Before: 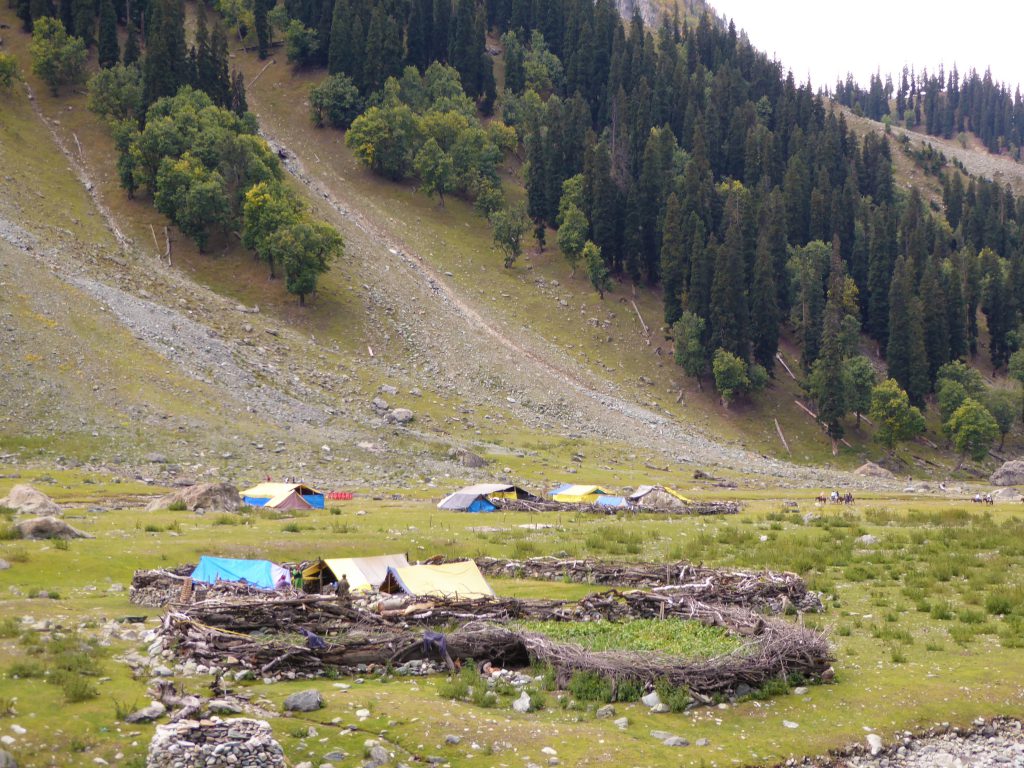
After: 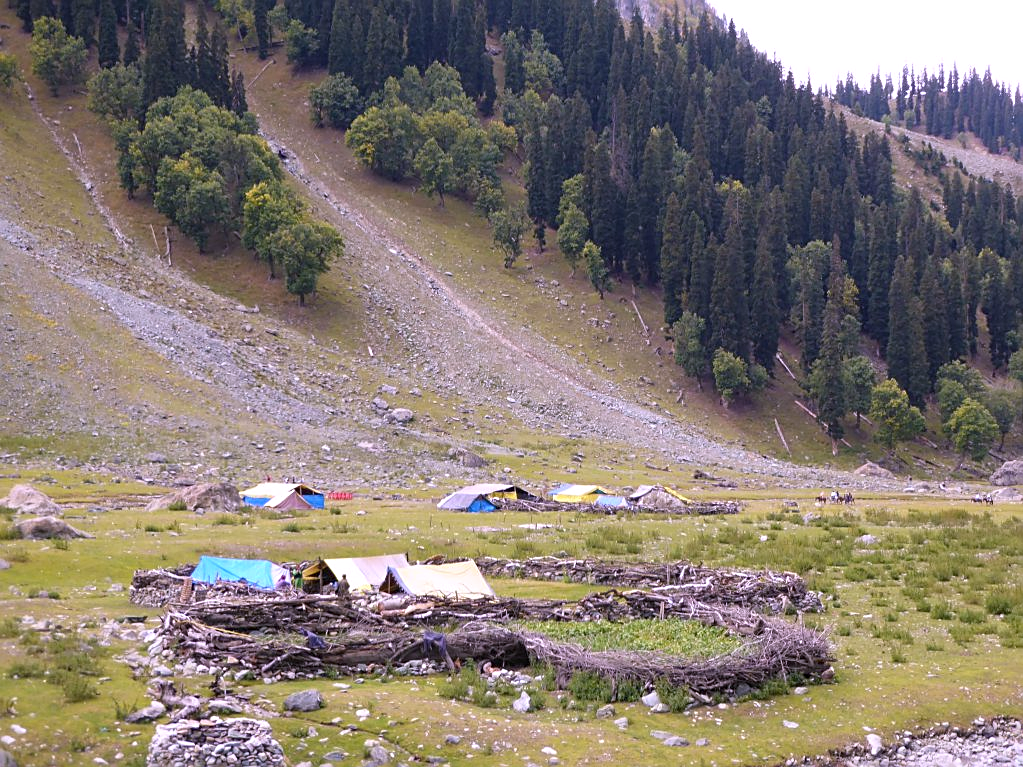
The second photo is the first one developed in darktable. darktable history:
white balance: red 1.042, blue 1.17
sharpen: on, module defaults
